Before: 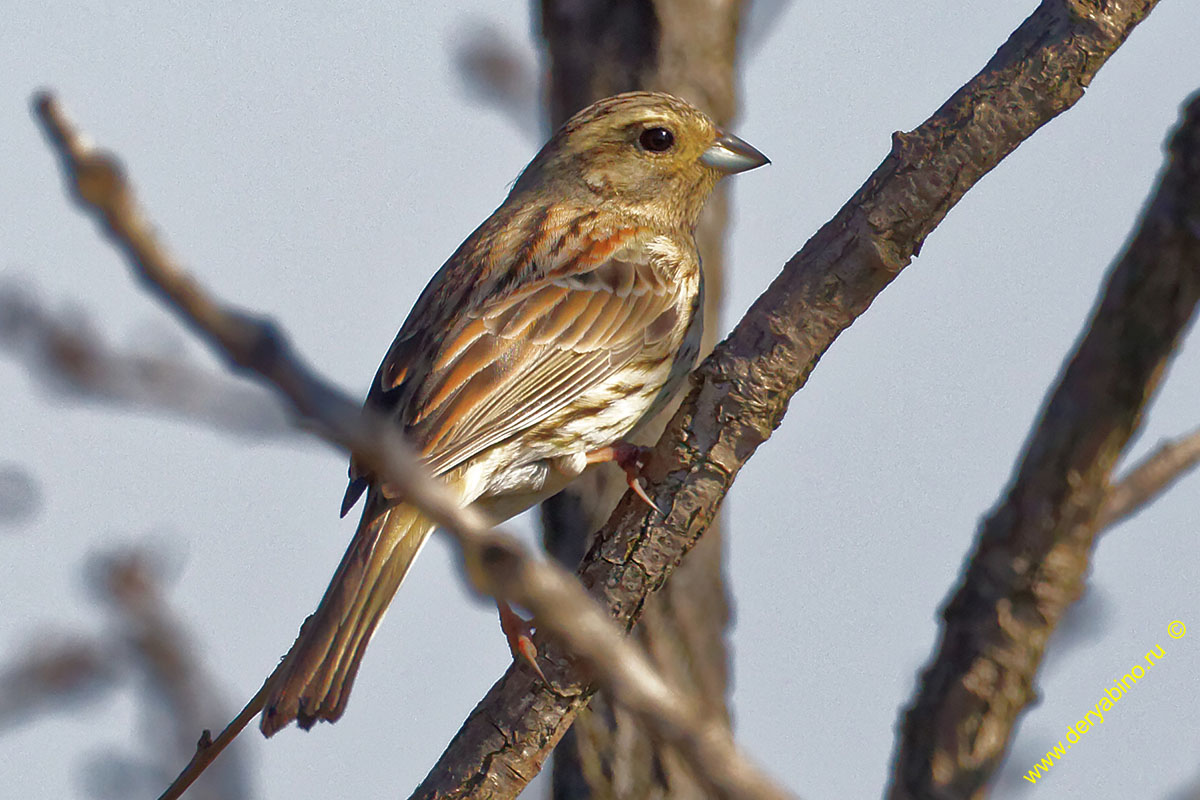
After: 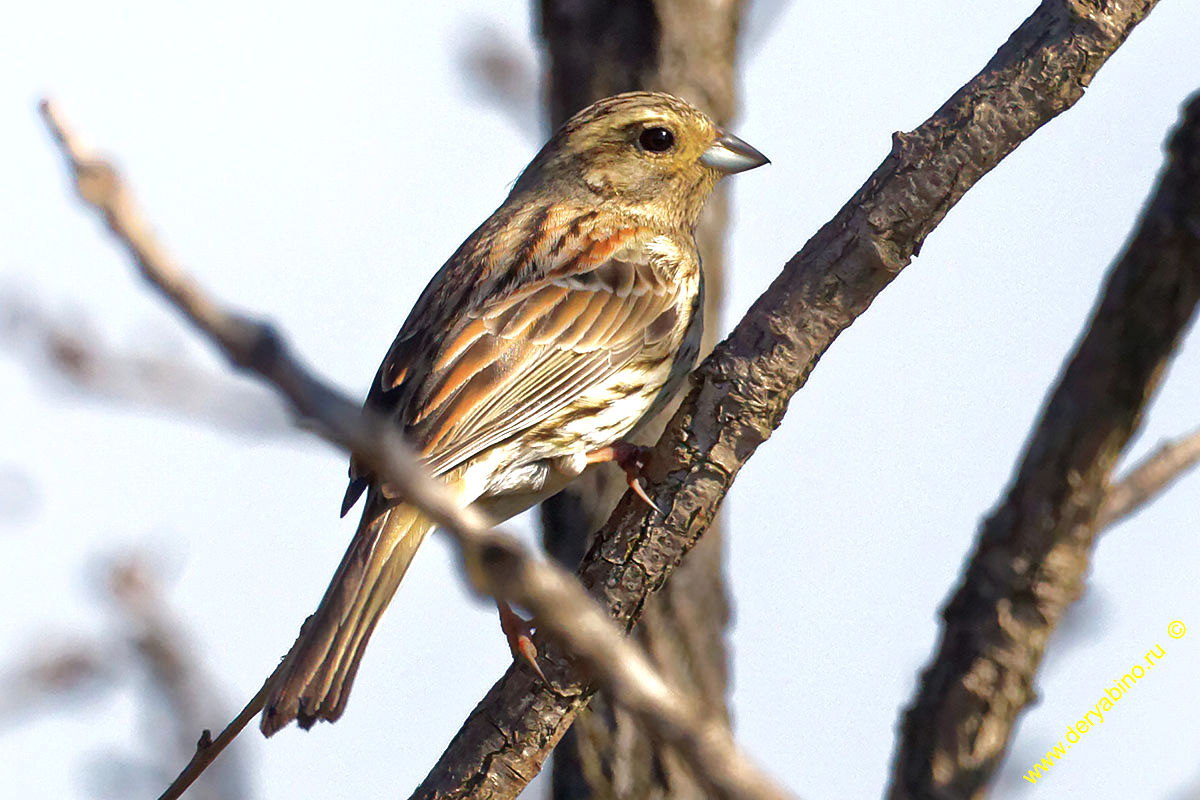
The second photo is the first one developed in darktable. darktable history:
tone equalizer: -8 EV -0.721 EV, -7 EV -0.728 EV, -6 EV -0.592 EV, -5 EV -0.389 EV, -3 EV 0.397 EV, -2 EV 0.6 EV, -1 EV 0.681 EV, +0 EV 0.759 EV, edges refinement/feathering 500, mask exposure compensation -1.57 EV, preserve details no
shadows and highlights: shadows -41.02, highlights 64.82, soften with gaussian
